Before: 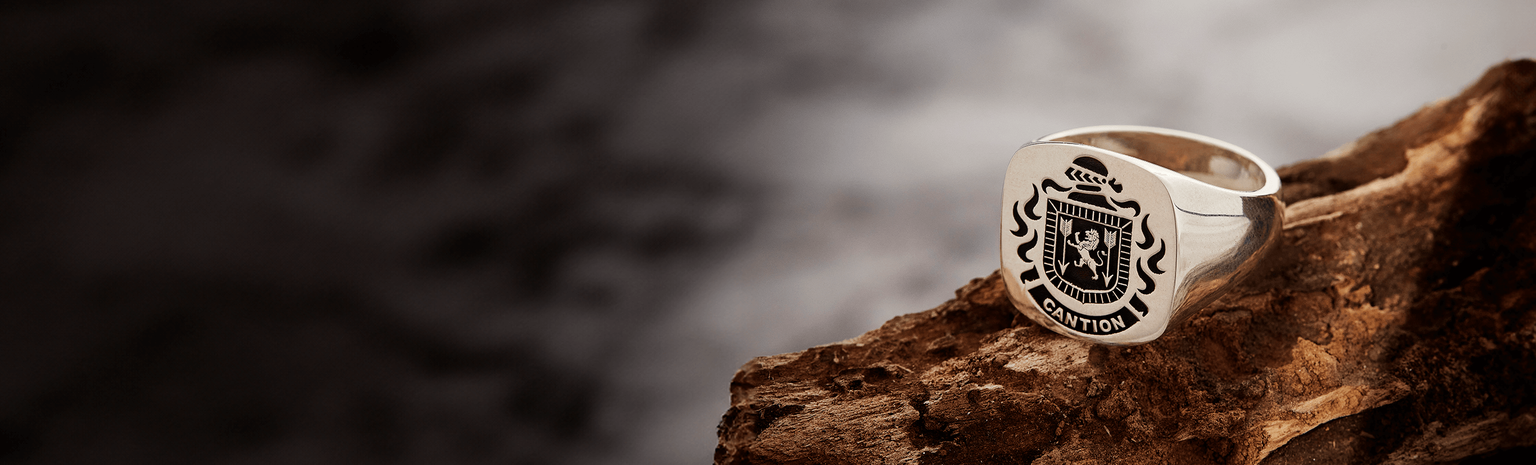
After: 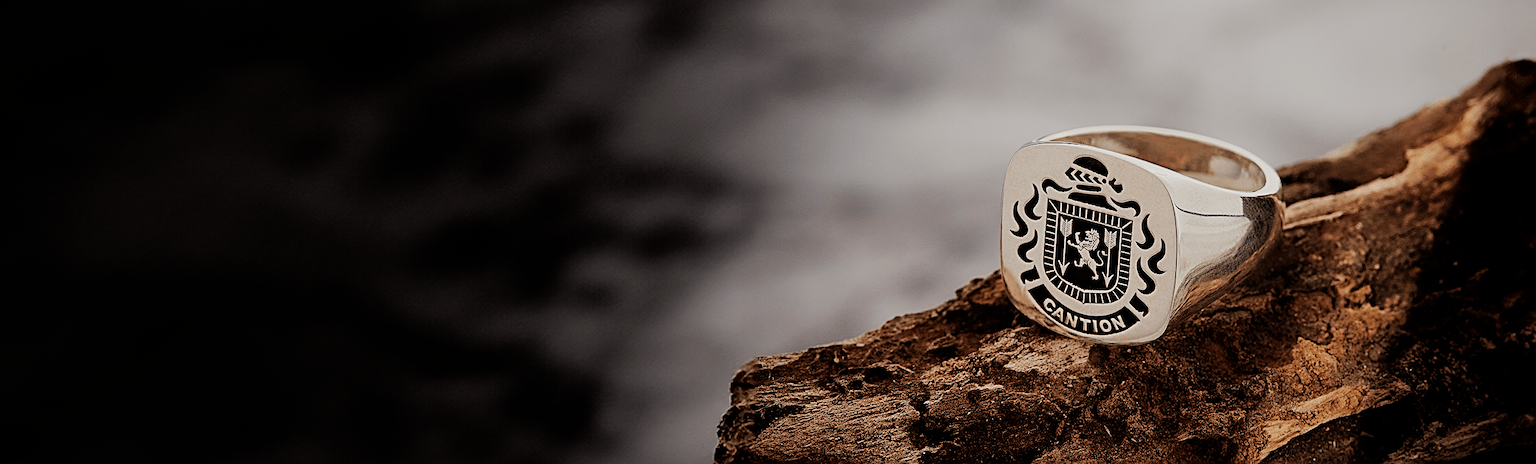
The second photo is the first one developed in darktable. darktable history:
sharpen: radius 2.578, amount 0.69
filmic rgb: black relative exposure -7.88 EV, white relative exposure 4.17 EV, threshold 5.94 EV, hardness 4.08, latitude 50.88%, contrast 1.011, shadows ↔ highlights balance 5.87%, enable highlight reconstruction true
